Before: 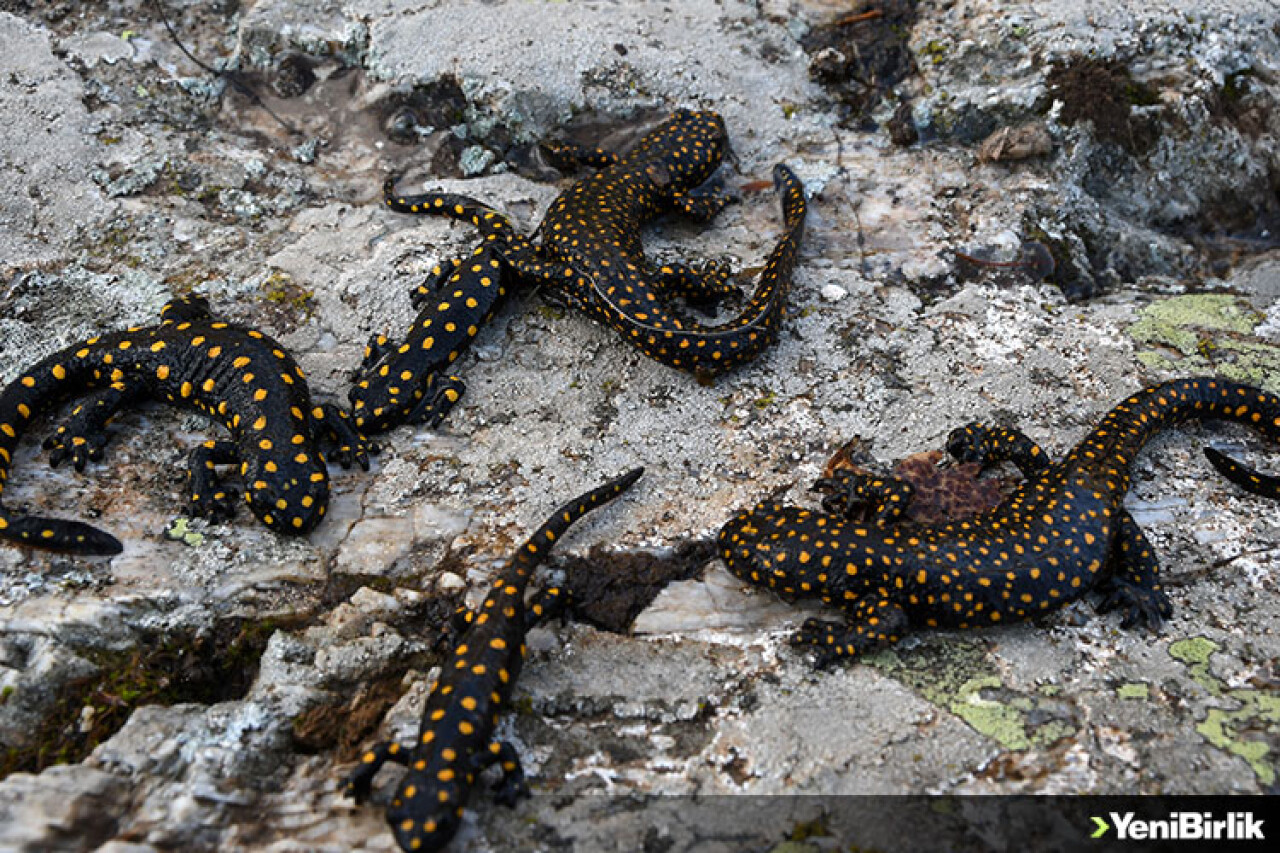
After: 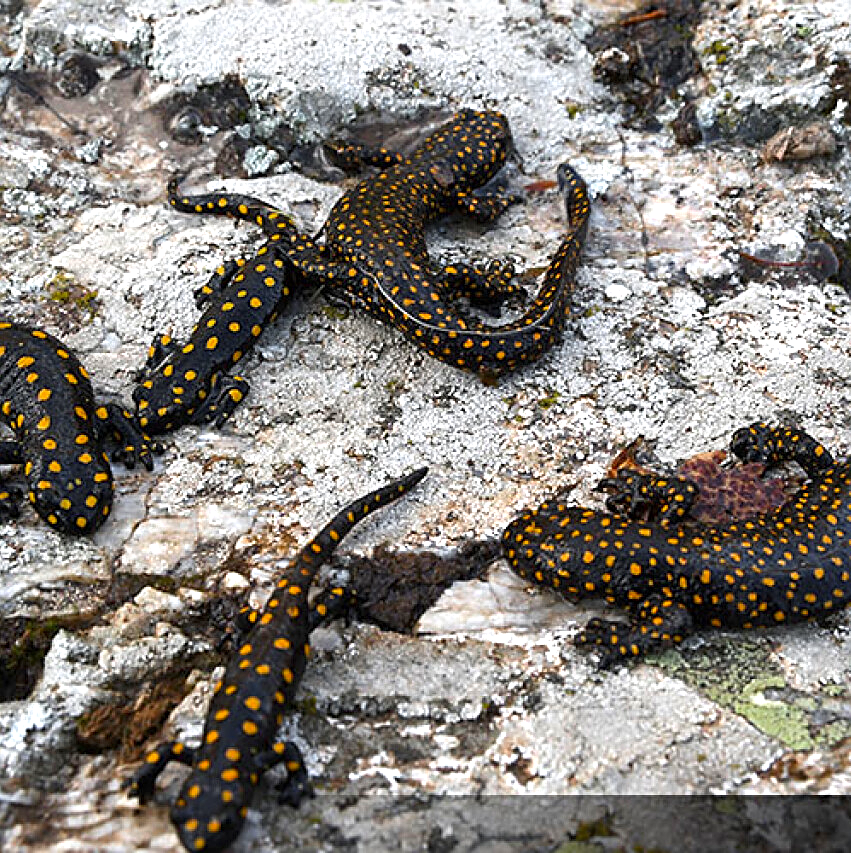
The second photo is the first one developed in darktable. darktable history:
exposure: exposure 0.781 EV, compensate highlight preservation false
crop: left 16.899%, right 16.556%
sharpen: on, module defaults
color zones: curves: ch0 [(0, 0.48) (0.209, 0.398) (0.305, 0.332) (0.429, 0.493) (0.571, 0.5) (0.714, 0.5) (0.857, 0.5) (1, 0.48)]; ch1 [(0, 0.633) (0.143, 0.586) (0.286, 0.489) (0.429, 0.448) (0.571, 0.31) (0.714, 0.335) (0.857, 0.492) (1, 0.633)]; ch2 [(0, 0.448) (0.143, 0.498) (0.286, 0.5) (0.429, 0.5) (0.571, 0.5) (0.714, 0.5) (0.857, 0.5) (1, 0.448)]
tone equalizer: on, module defaults
